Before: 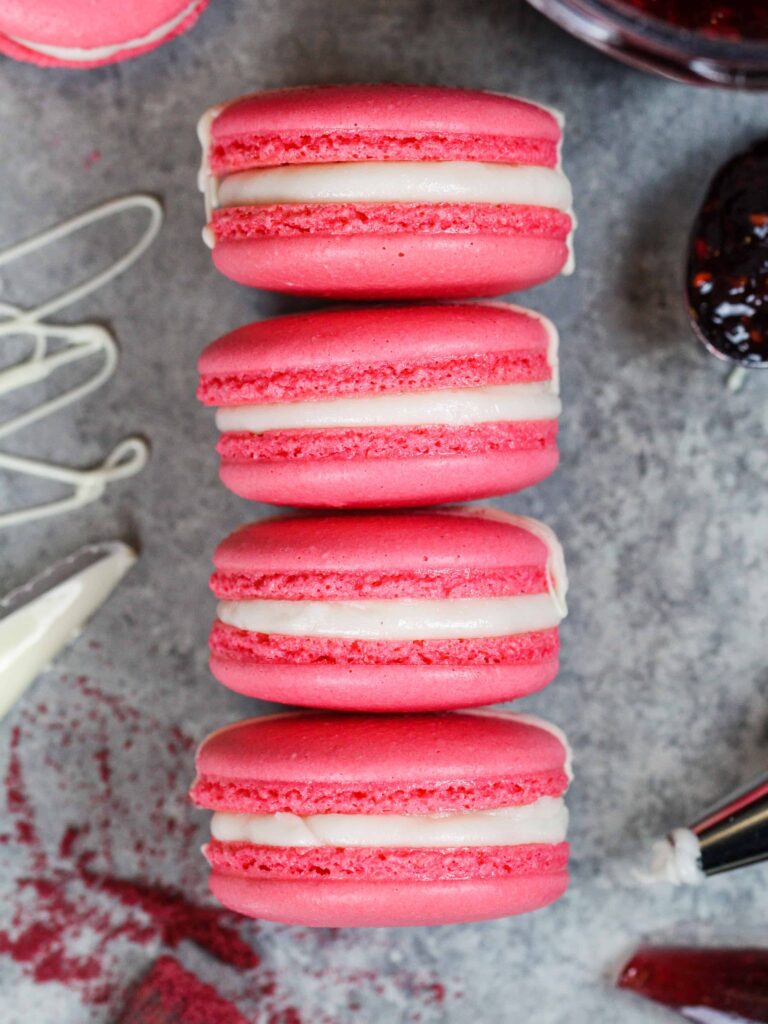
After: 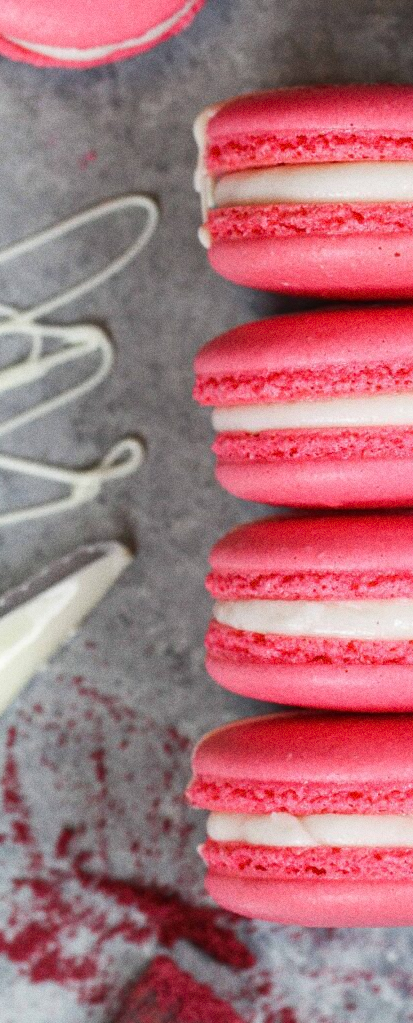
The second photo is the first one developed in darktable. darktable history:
crop: left 0.587%, right 45.588%, bottom 0.086%
grain: coarseness 0.47 ISO
